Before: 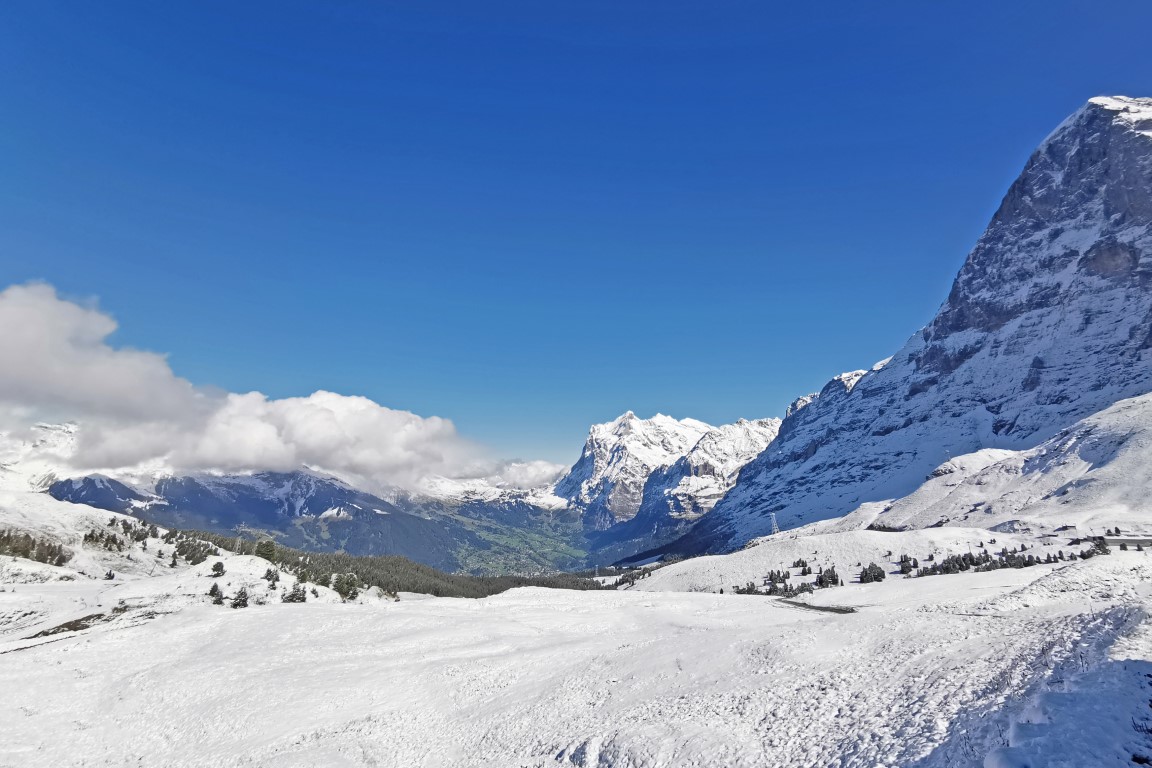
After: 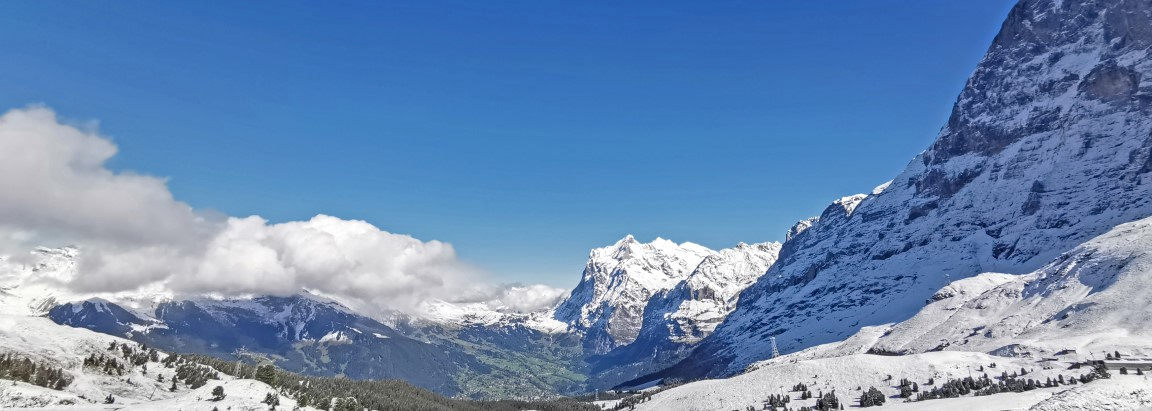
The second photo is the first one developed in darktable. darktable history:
crop and rotate: top 23.043%, bottom 23.437%
local contrast: on, module defaults
